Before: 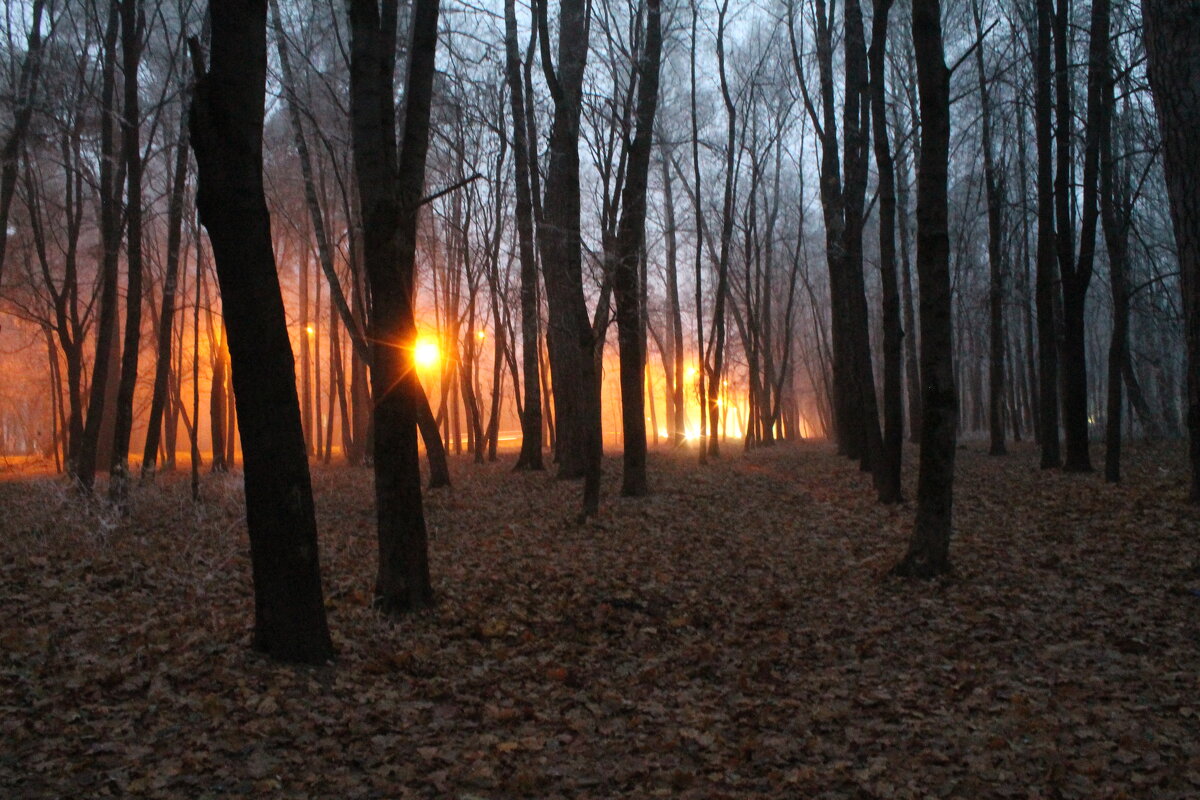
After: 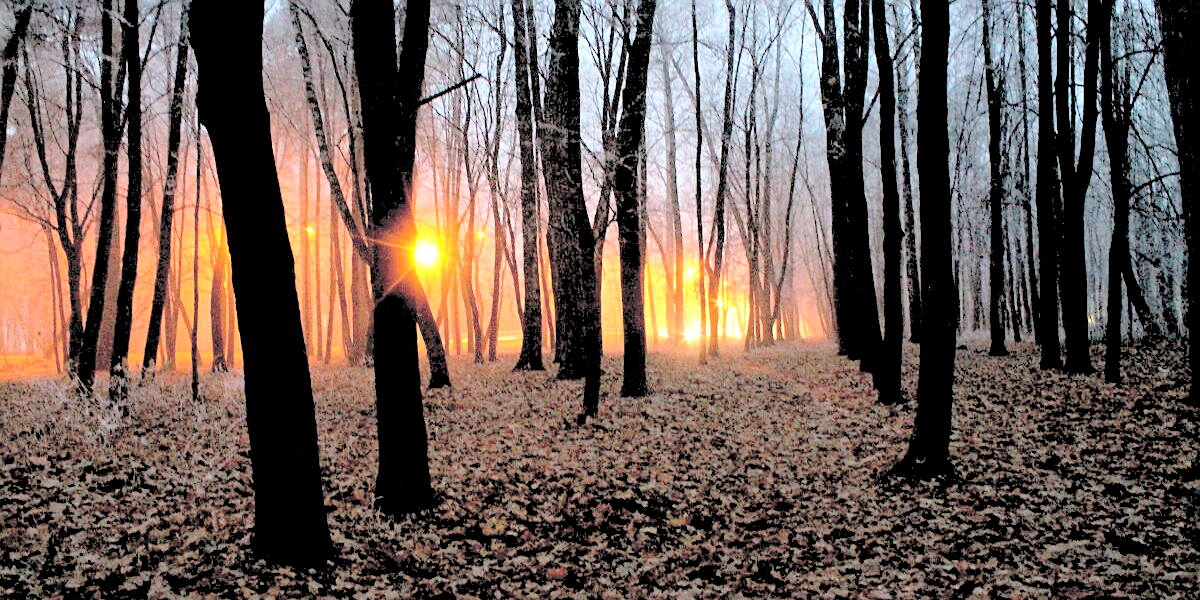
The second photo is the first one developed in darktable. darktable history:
contrast brightness saturation: brightness 1
crop and rotate: top 12.5%, bottom 12.5%
sharpen: on, module defaults
base curve: curves: ch0 [(0.017, 0) (0.425, 0.441) (0.844, 0.933) (1, 1)], preserve colors none
